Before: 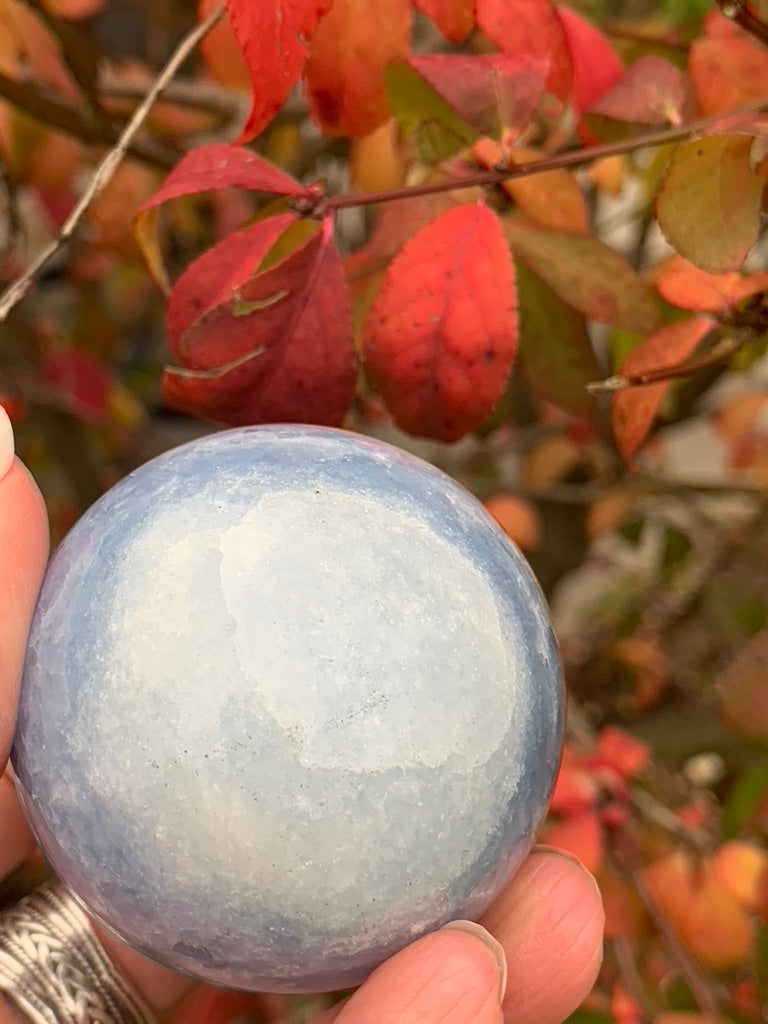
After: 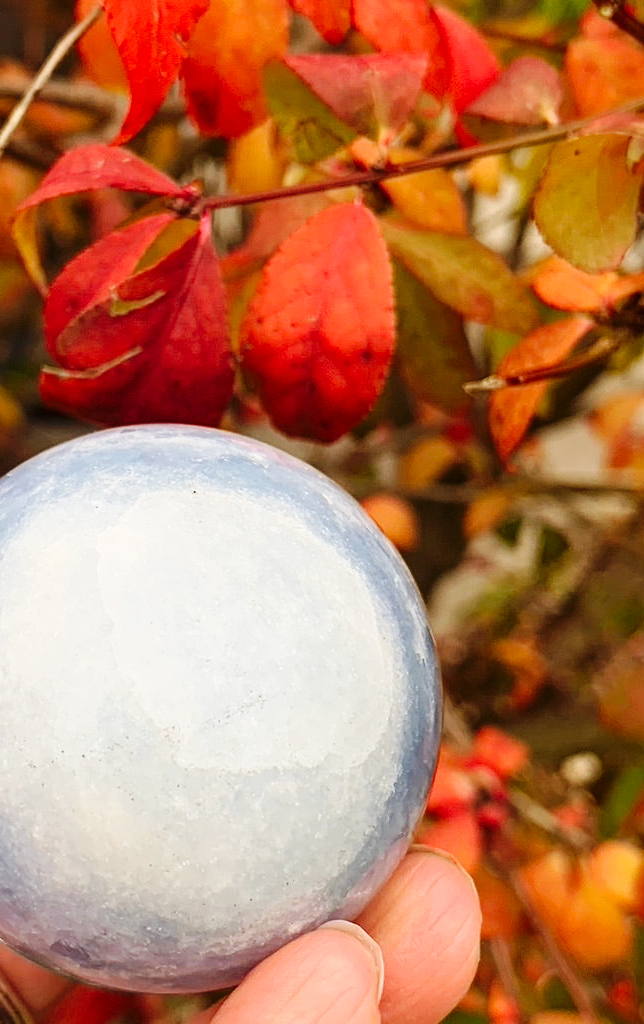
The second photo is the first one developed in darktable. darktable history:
base curve: curves: ch0 [(0, 0) (0.036, 0.025) (0.121, 0.166) (0.206, 0.329) (0.605, 0.79) (1, 1)], preserve colors none
crop: left 16.145%
